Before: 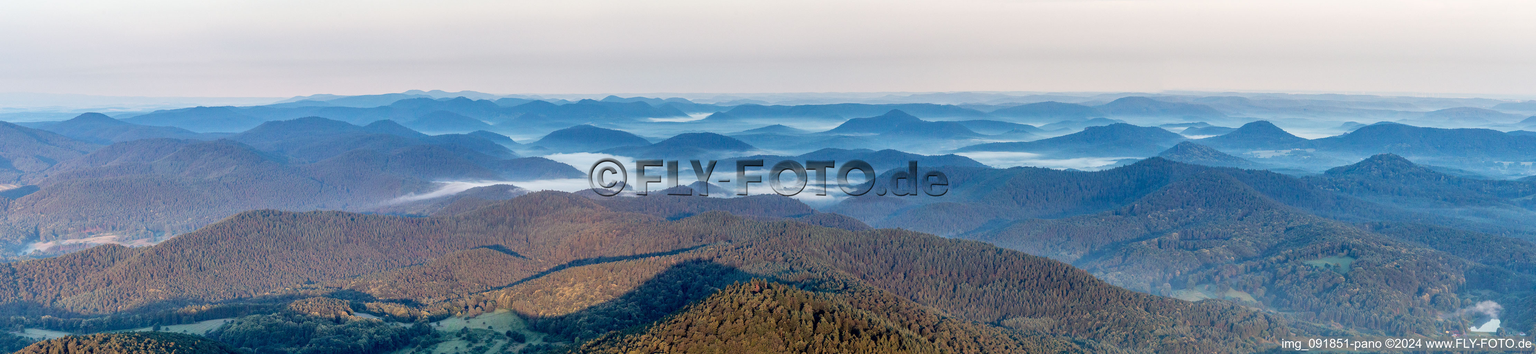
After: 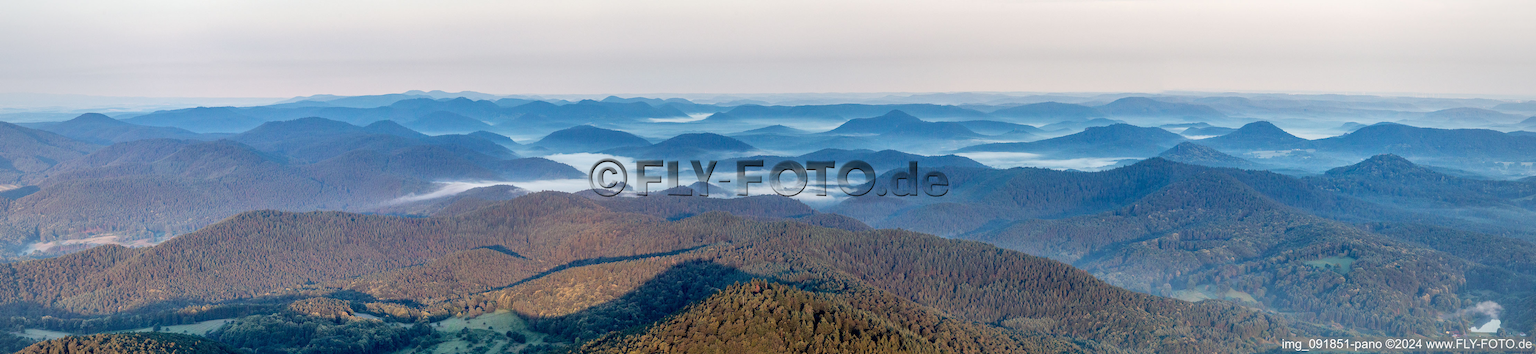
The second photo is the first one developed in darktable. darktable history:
vignetting: fall-off radius 82.27%
